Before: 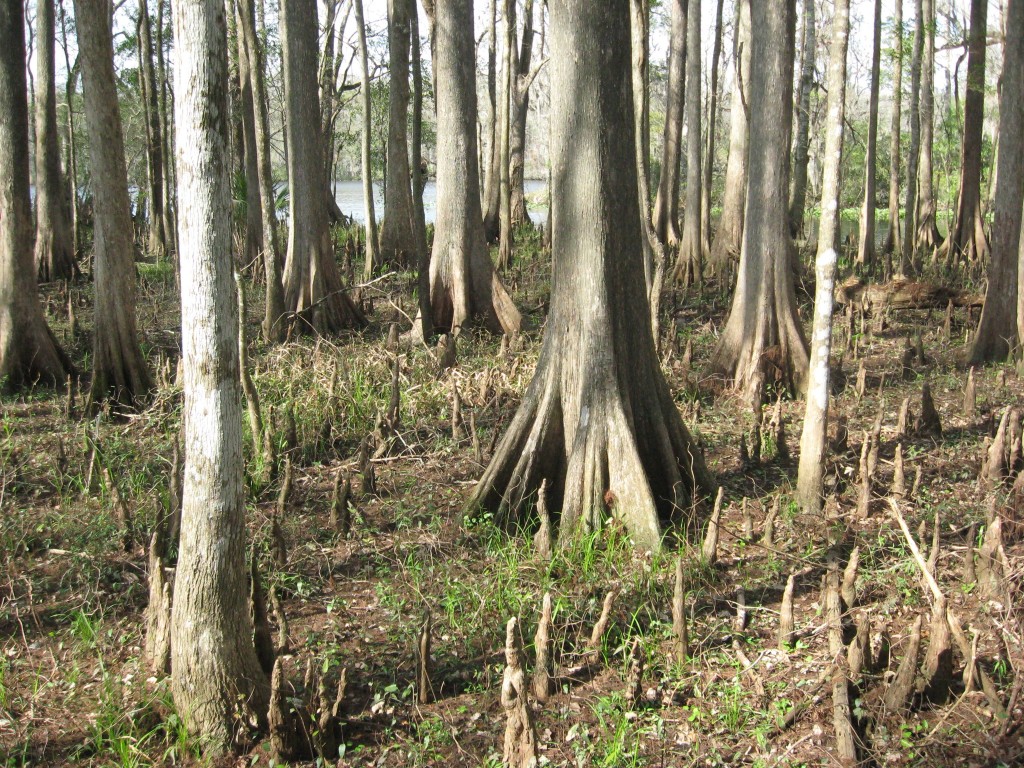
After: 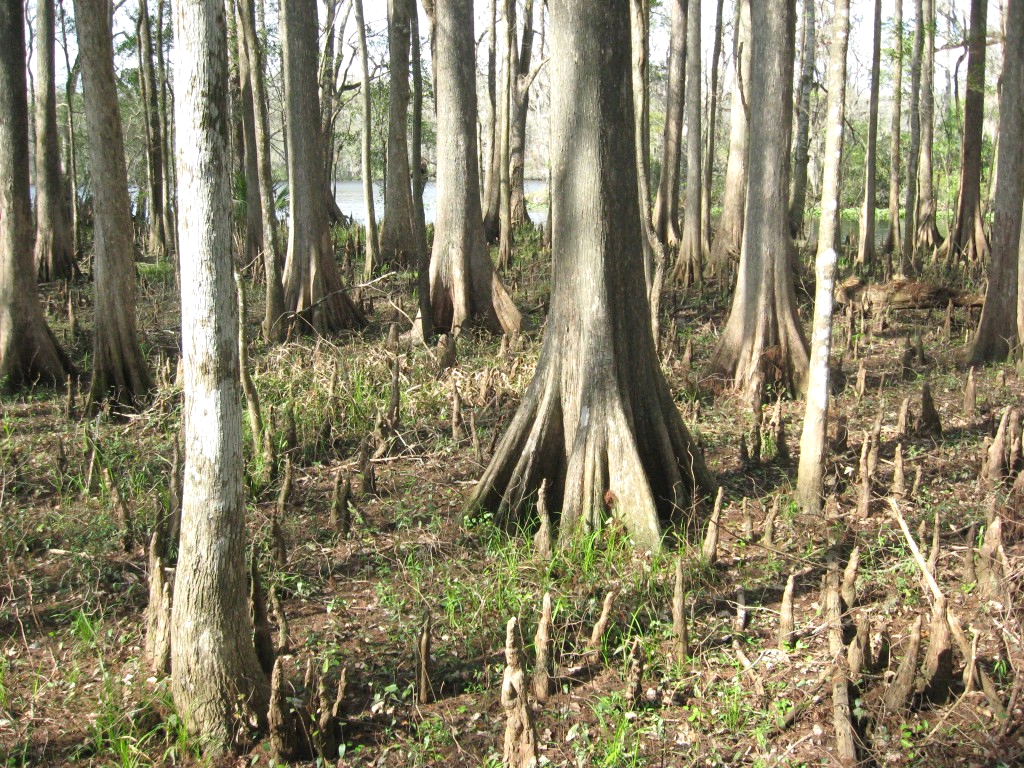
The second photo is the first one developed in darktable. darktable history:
exposure: exposure 0.209 EV, compensate exposure bias true, compensate highlight preservation false
